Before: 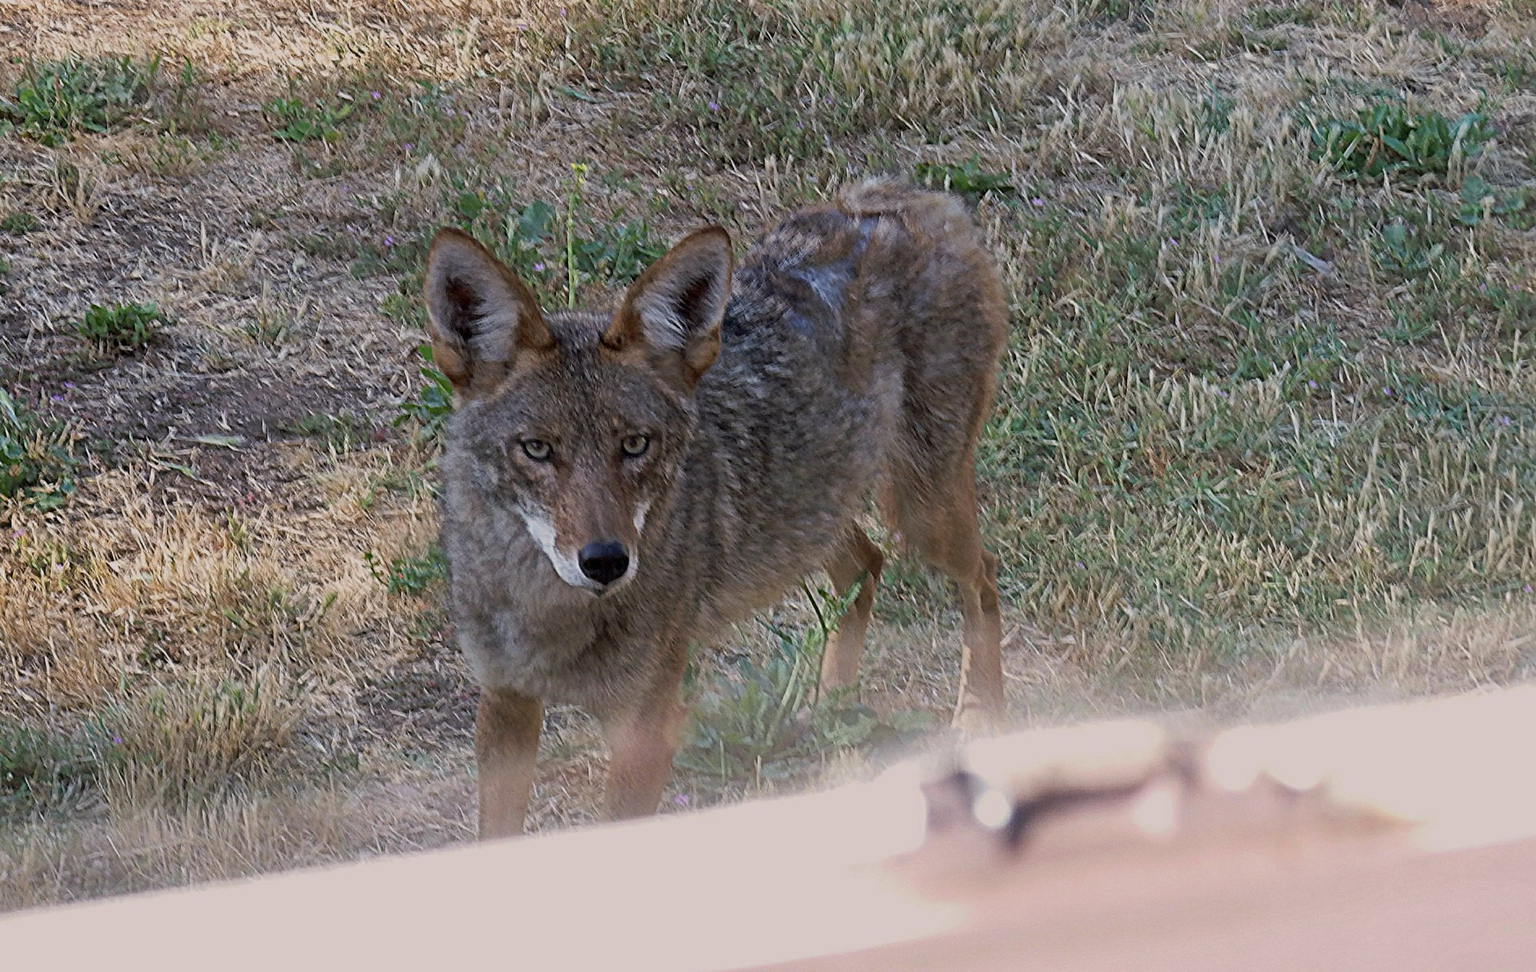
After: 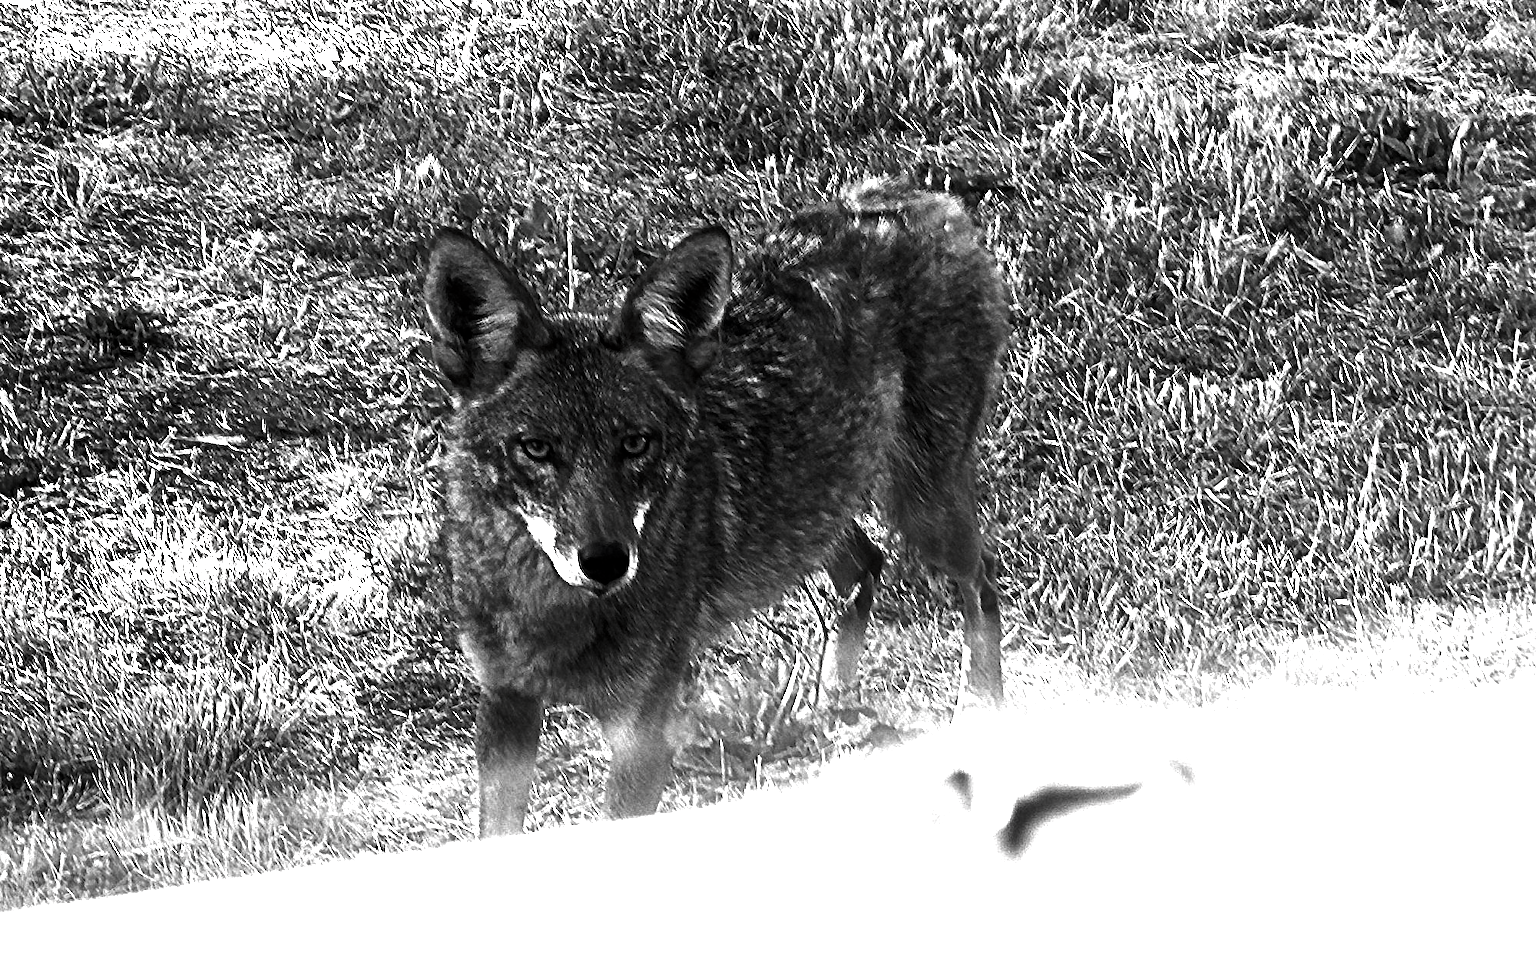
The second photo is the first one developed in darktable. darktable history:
tone equalizer: edges refinement/feathering 500, mask exposure compensation -1.57 EV, preserve details no
contrast brightness saturation: contrast 0.023, brightness -0.983, saturation -0.986
exposure: black level correction 0, exposure 1.743 EV, compensate highlight preservation false
